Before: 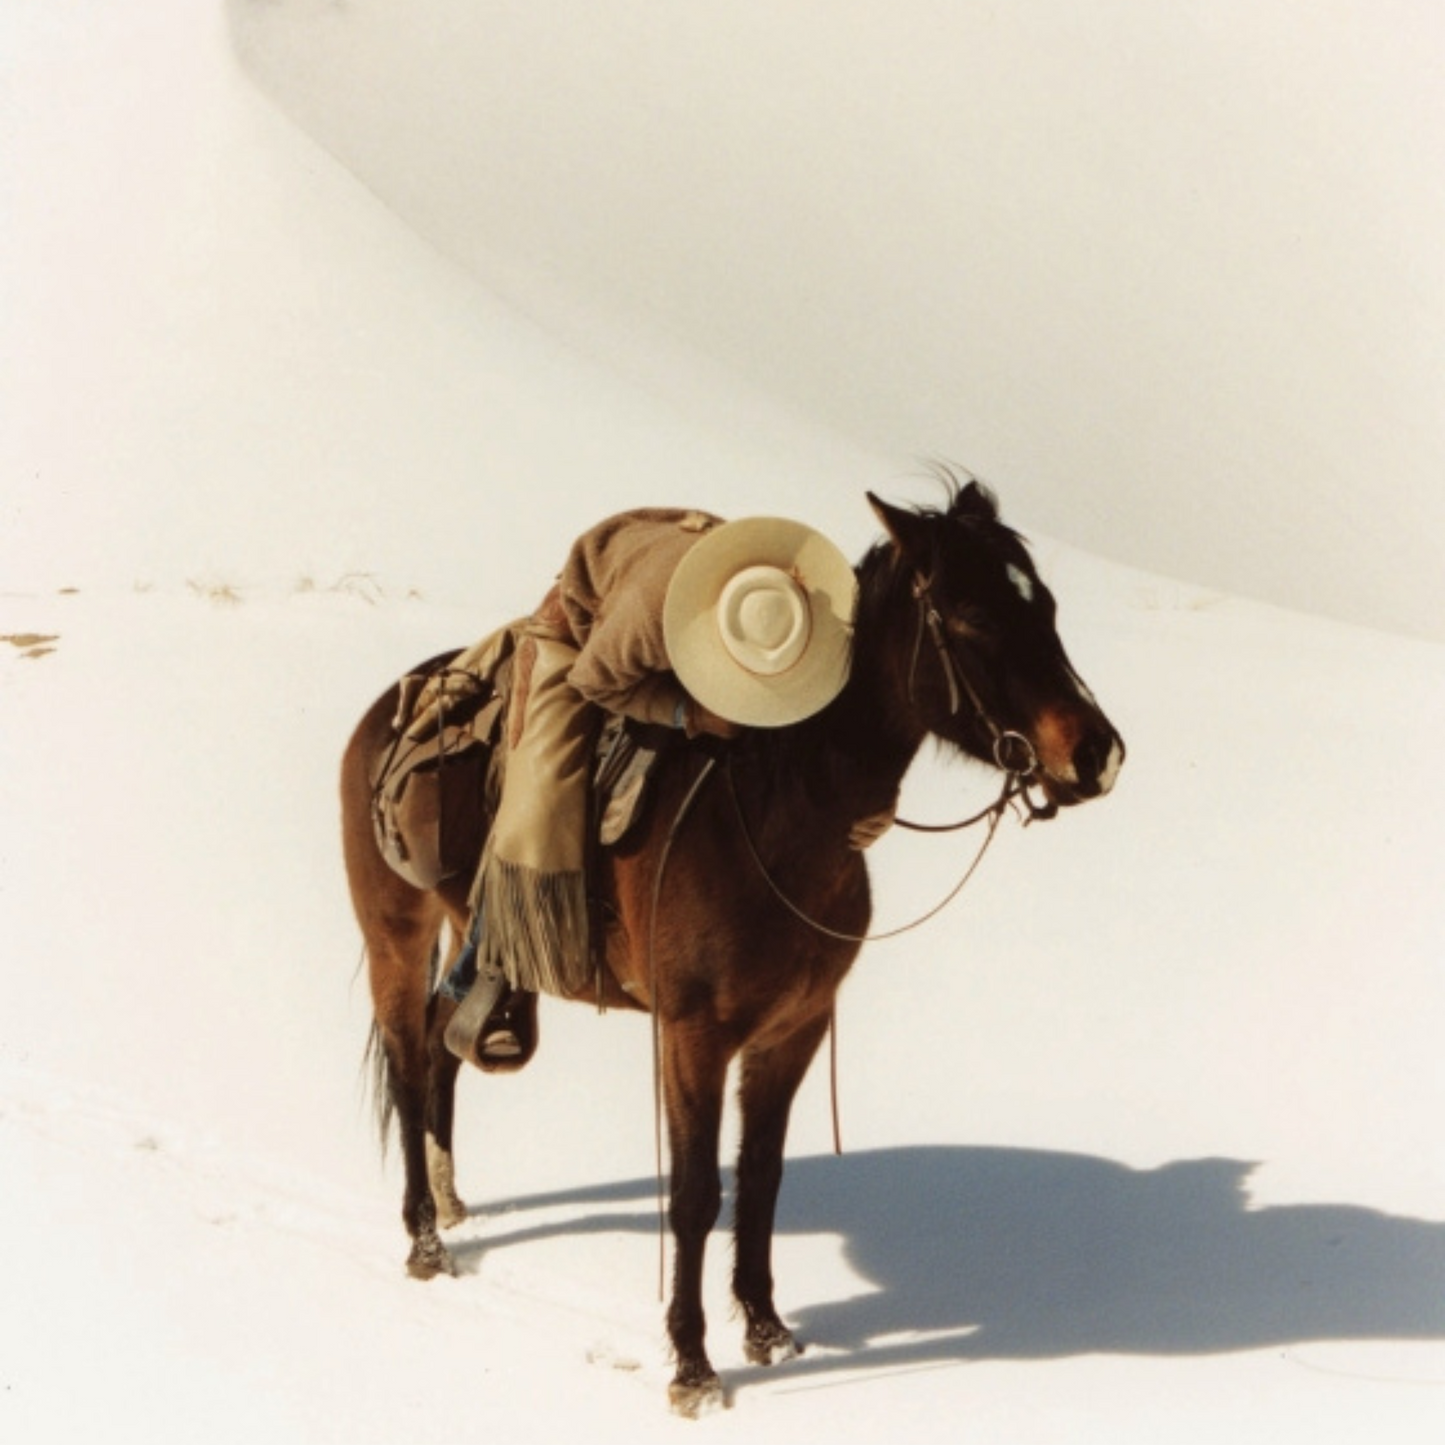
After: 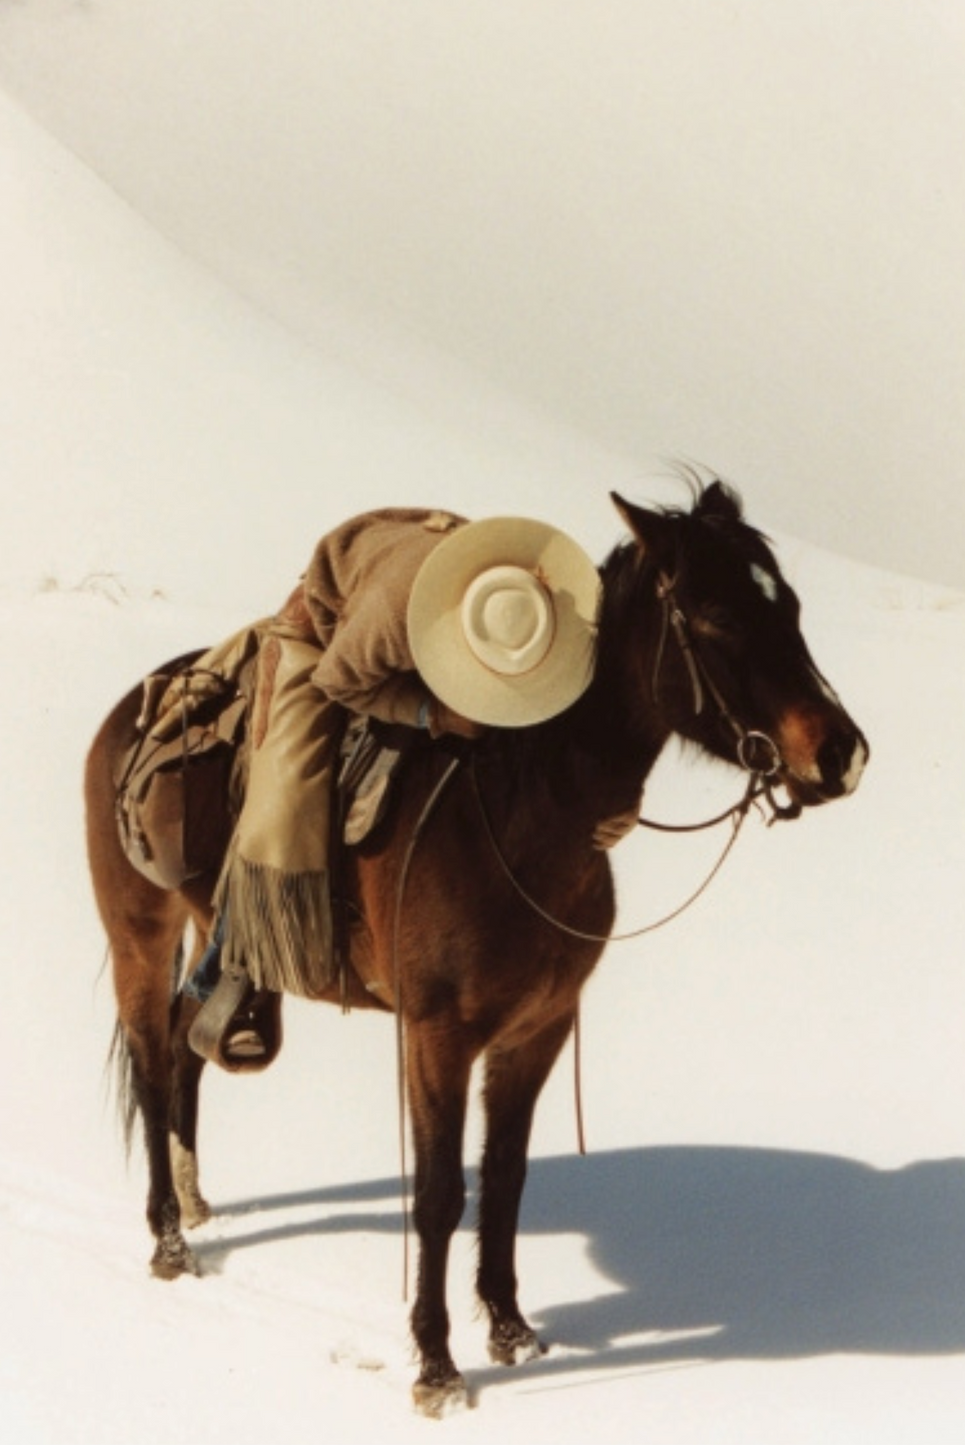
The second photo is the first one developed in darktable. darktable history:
exposure: exposure -0.021 EV, compensate highlight preservation false
crop and rotate: left 17.732%, right 15.423%
